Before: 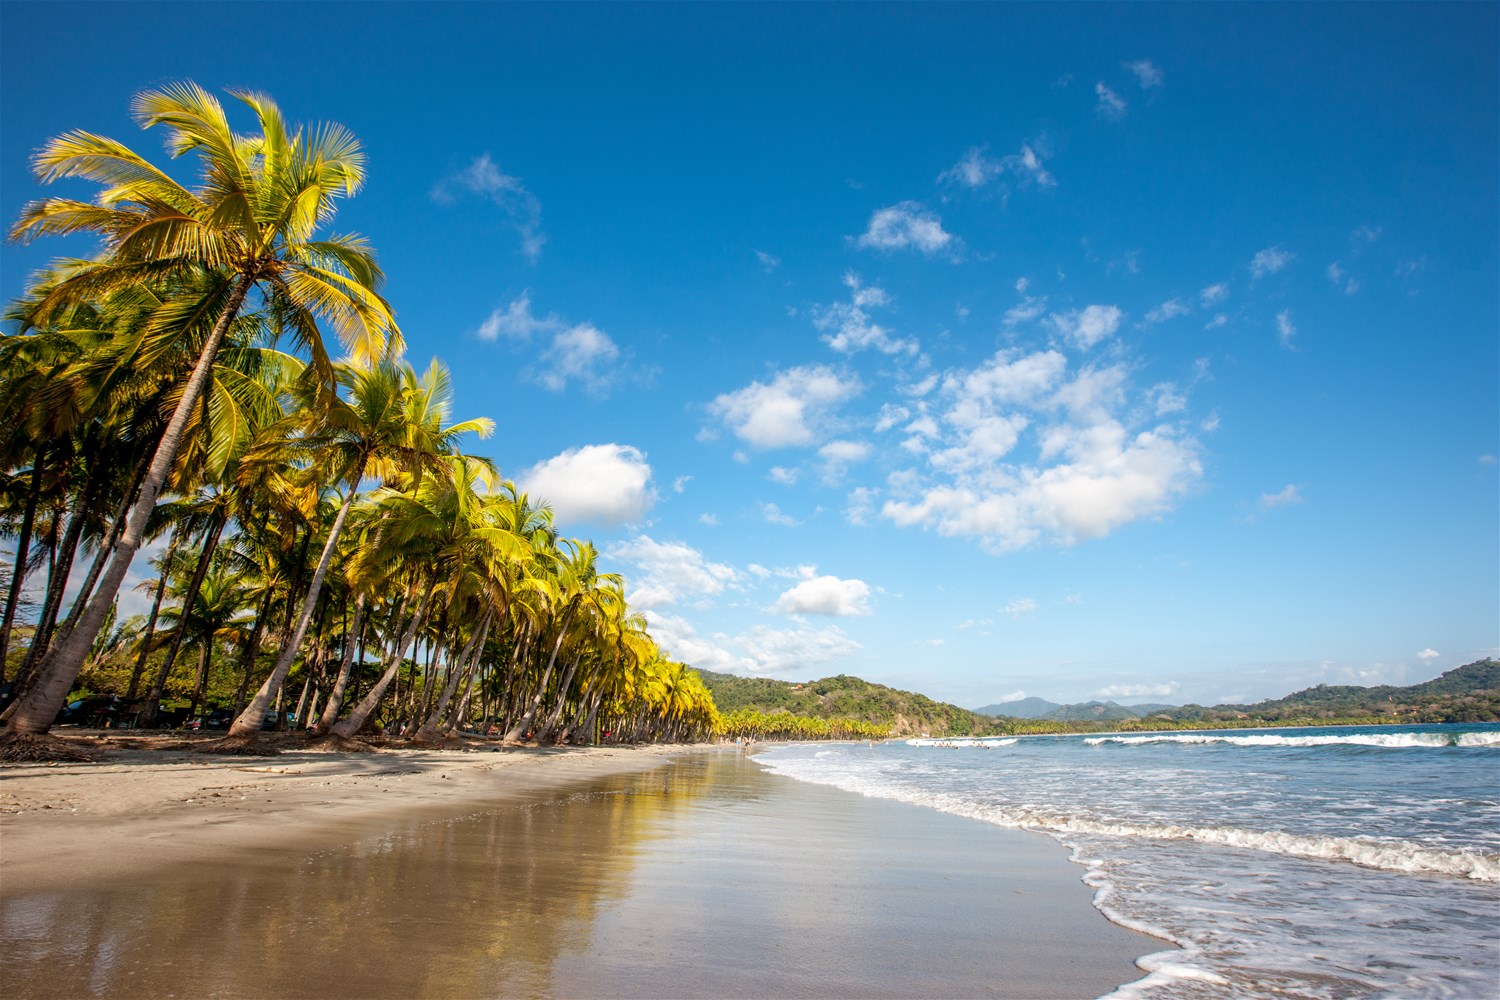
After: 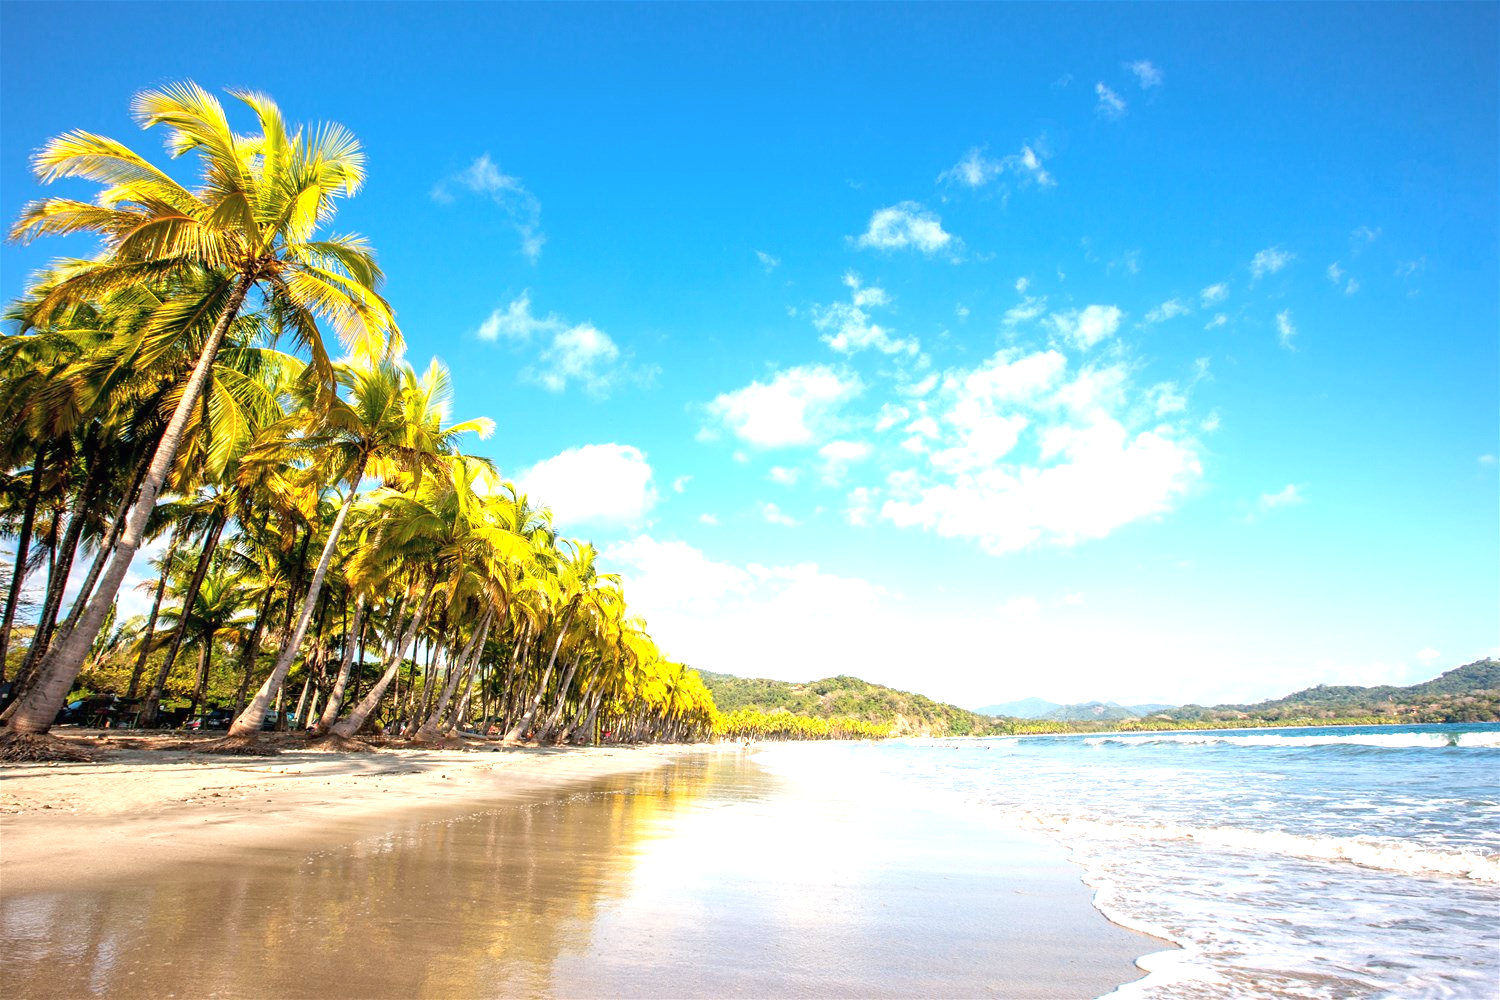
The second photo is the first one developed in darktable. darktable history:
tone equalizer: on, module defaults
exposure: black level correction 0, exposure 1.1 EV, compensate exposure bias true, compensate highlight preservation false
contrast brightness saturation: contrast 0.05, brightness 0.06, saturation 0.01
